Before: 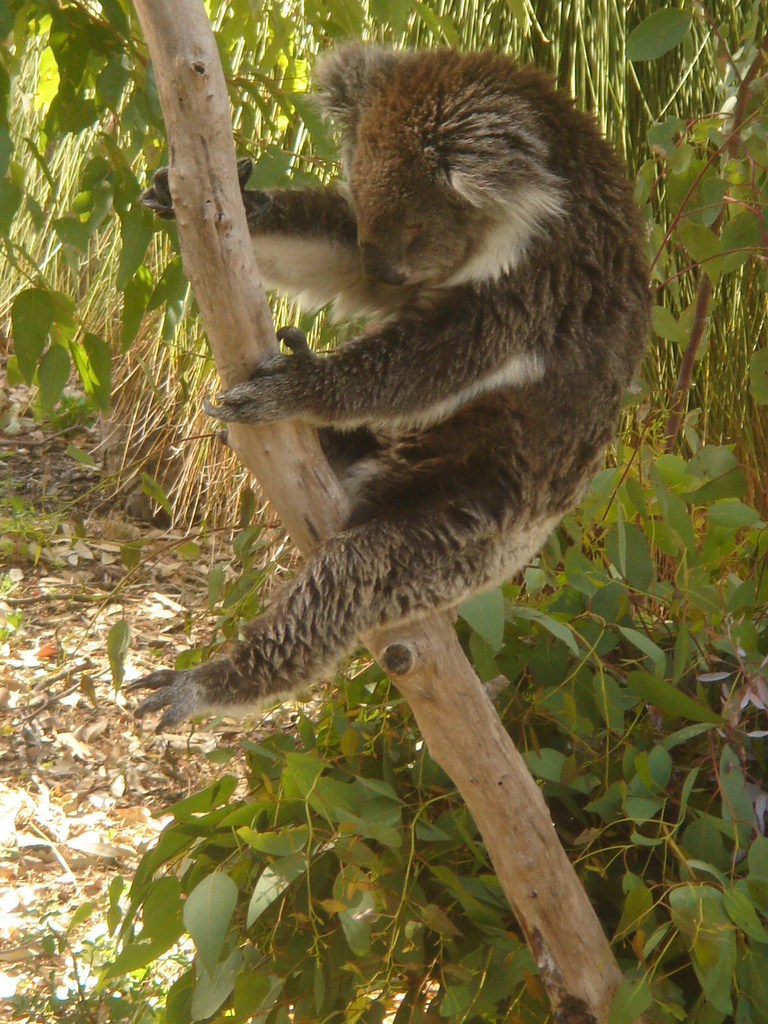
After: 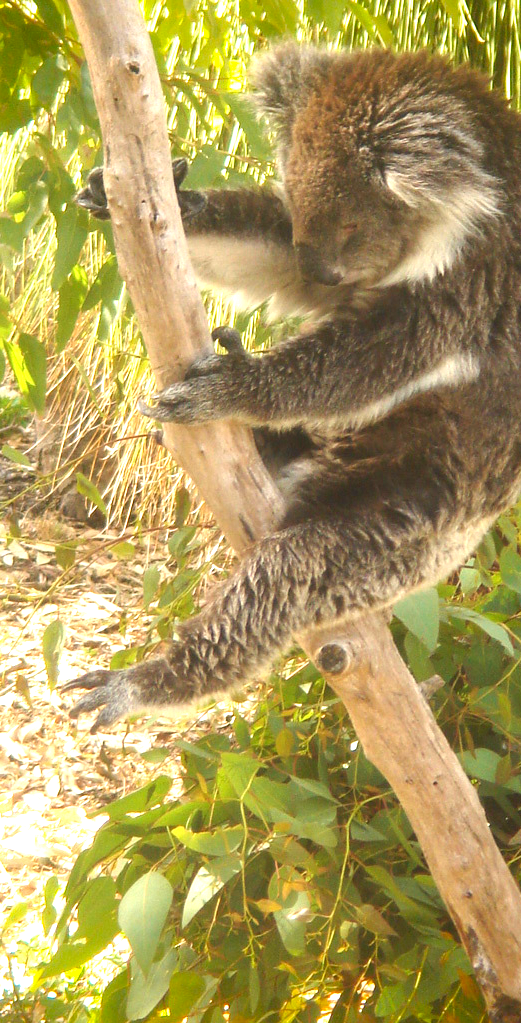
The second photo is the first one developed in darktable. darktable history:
crop and rotate: left 8.556%, right 23.512%
exposure: black level correction 0, exposure 1.388 EV, compensate exposure bias true, compensate highlight preservation false
vignetting: saturation 0.386
